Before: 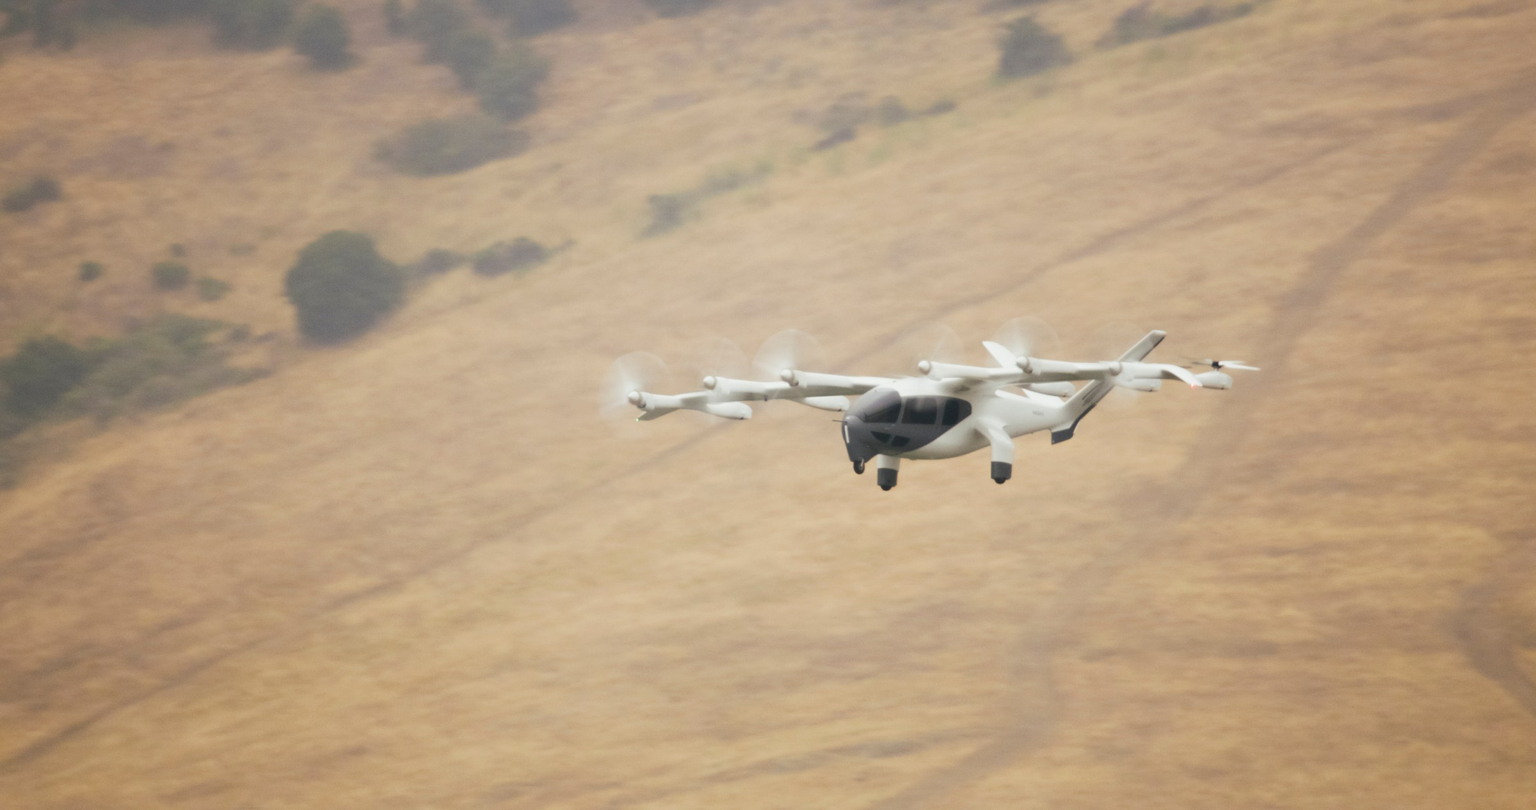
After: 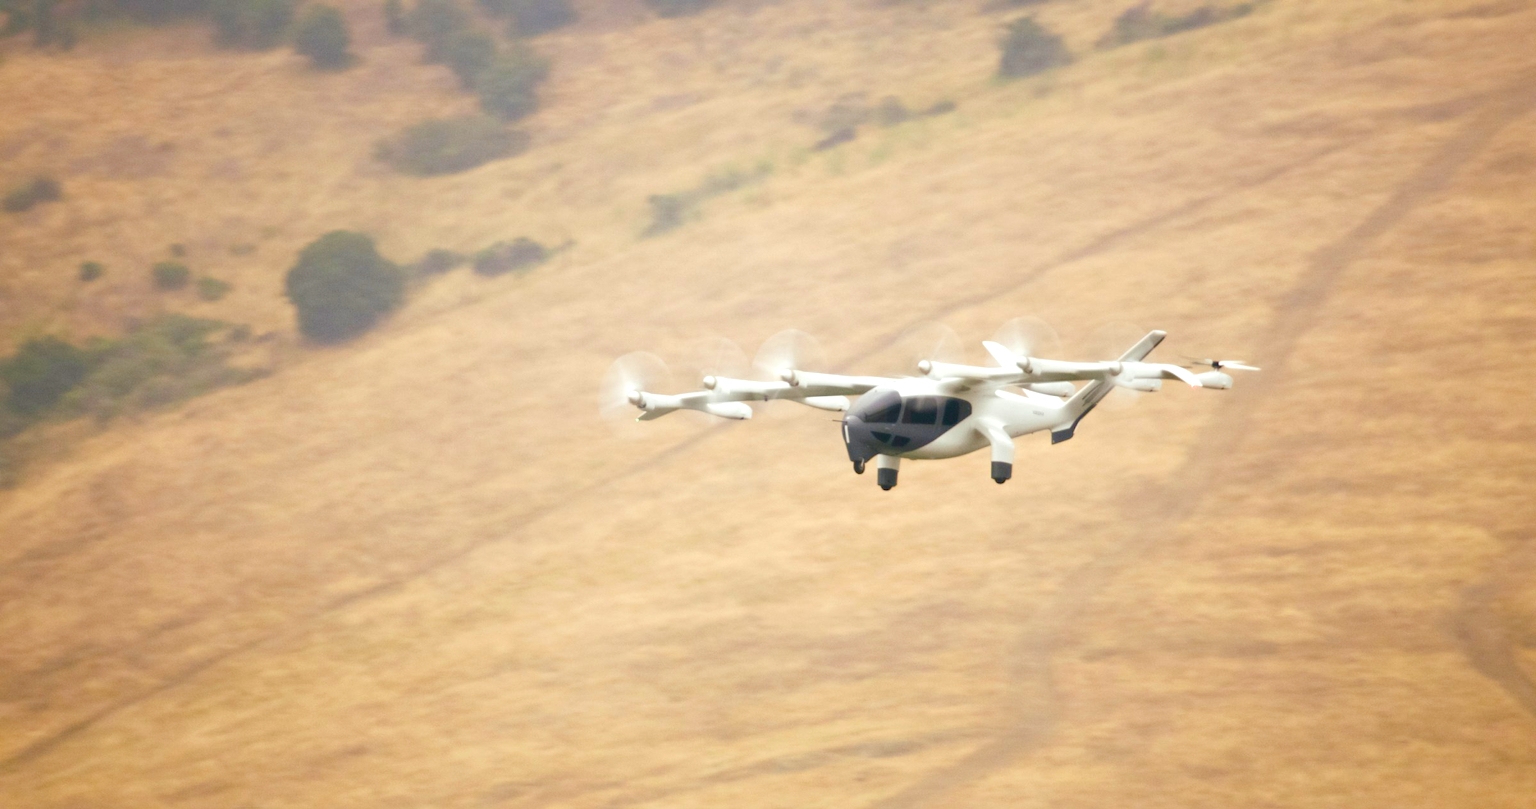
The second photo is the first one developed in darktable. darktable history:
tone equalizer: -8 EV -0.415 EV, -7 EV -0.405 EV, -6 EV -0.305 EV, -5 EV -0.22 EV, -3 EV 0.207 EV, -2 EV 0.34 EV, -1 EV 0.407 EV, +0 EV 0.425 EV, mask exposure compensation -0.504 EV
local contrast: mode bilateral grid, contrast 28, coarseness 15, detail 115%, midtone range 0.2
color balance rgb: perceptual saturation grading › global saturation 20%, perceptual saturation grading › highlights -49.827%, perceptual saturation grading › shadows 24.376%, global vibrance 44.206%
contrast brightness saturation: saturation 0.175
